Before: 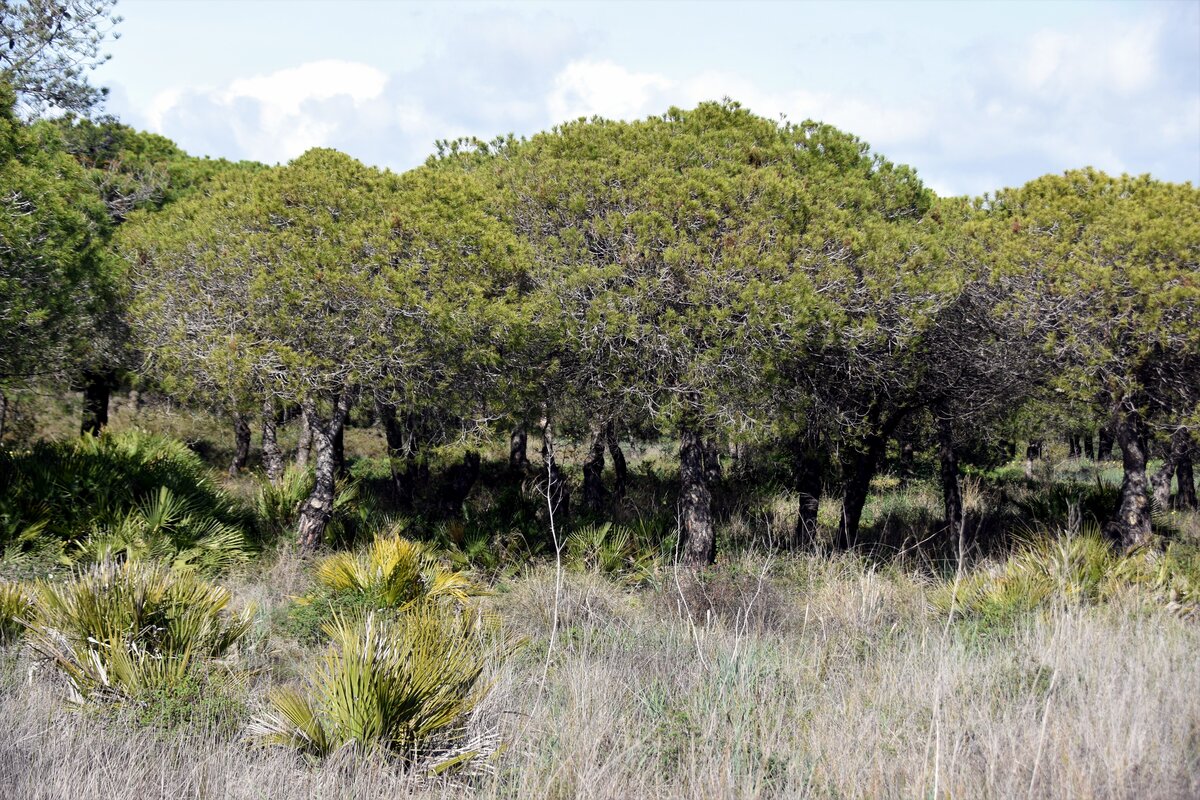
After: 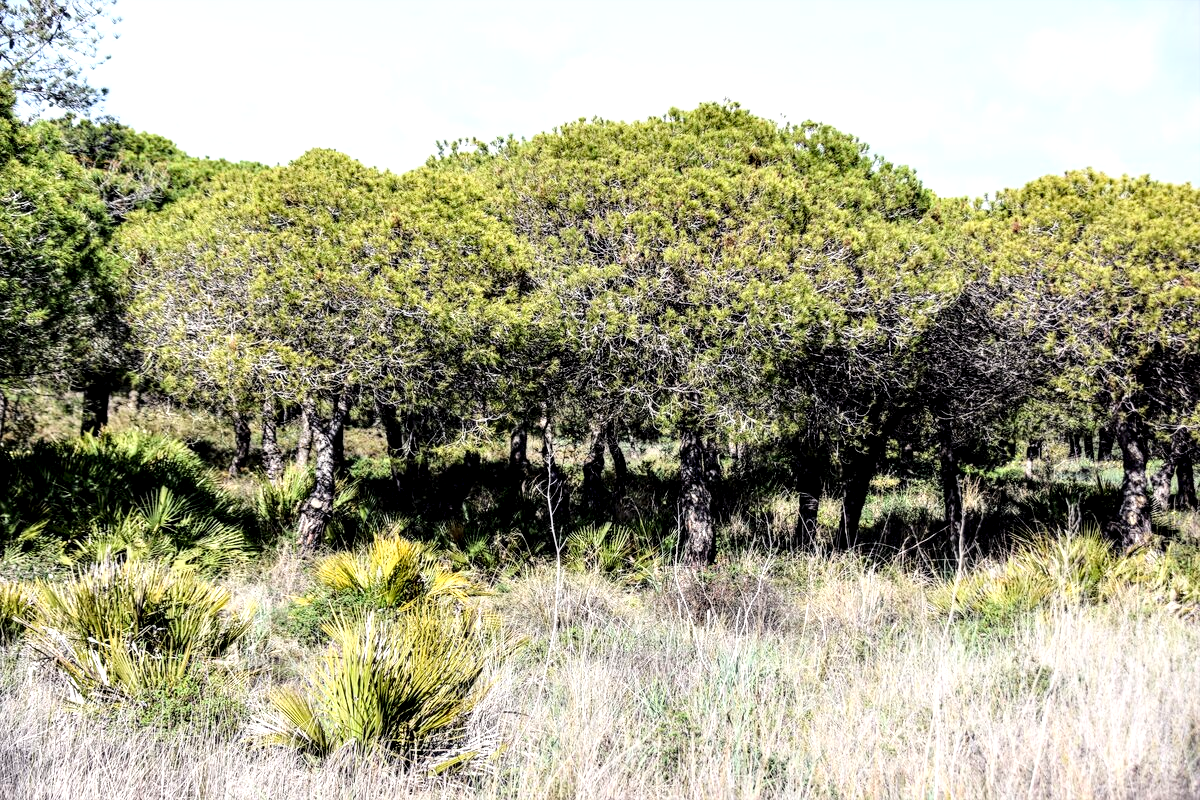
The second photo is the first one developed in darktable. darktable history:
local contrast: highlights 60%, shadows 60%, detail 160%
base curve: curves: ch0 [(0, 0) (0.032, 0.037) (0.105, 0.228) (0.435, 0.76) (0.856, 0.983) (1, 1)]
